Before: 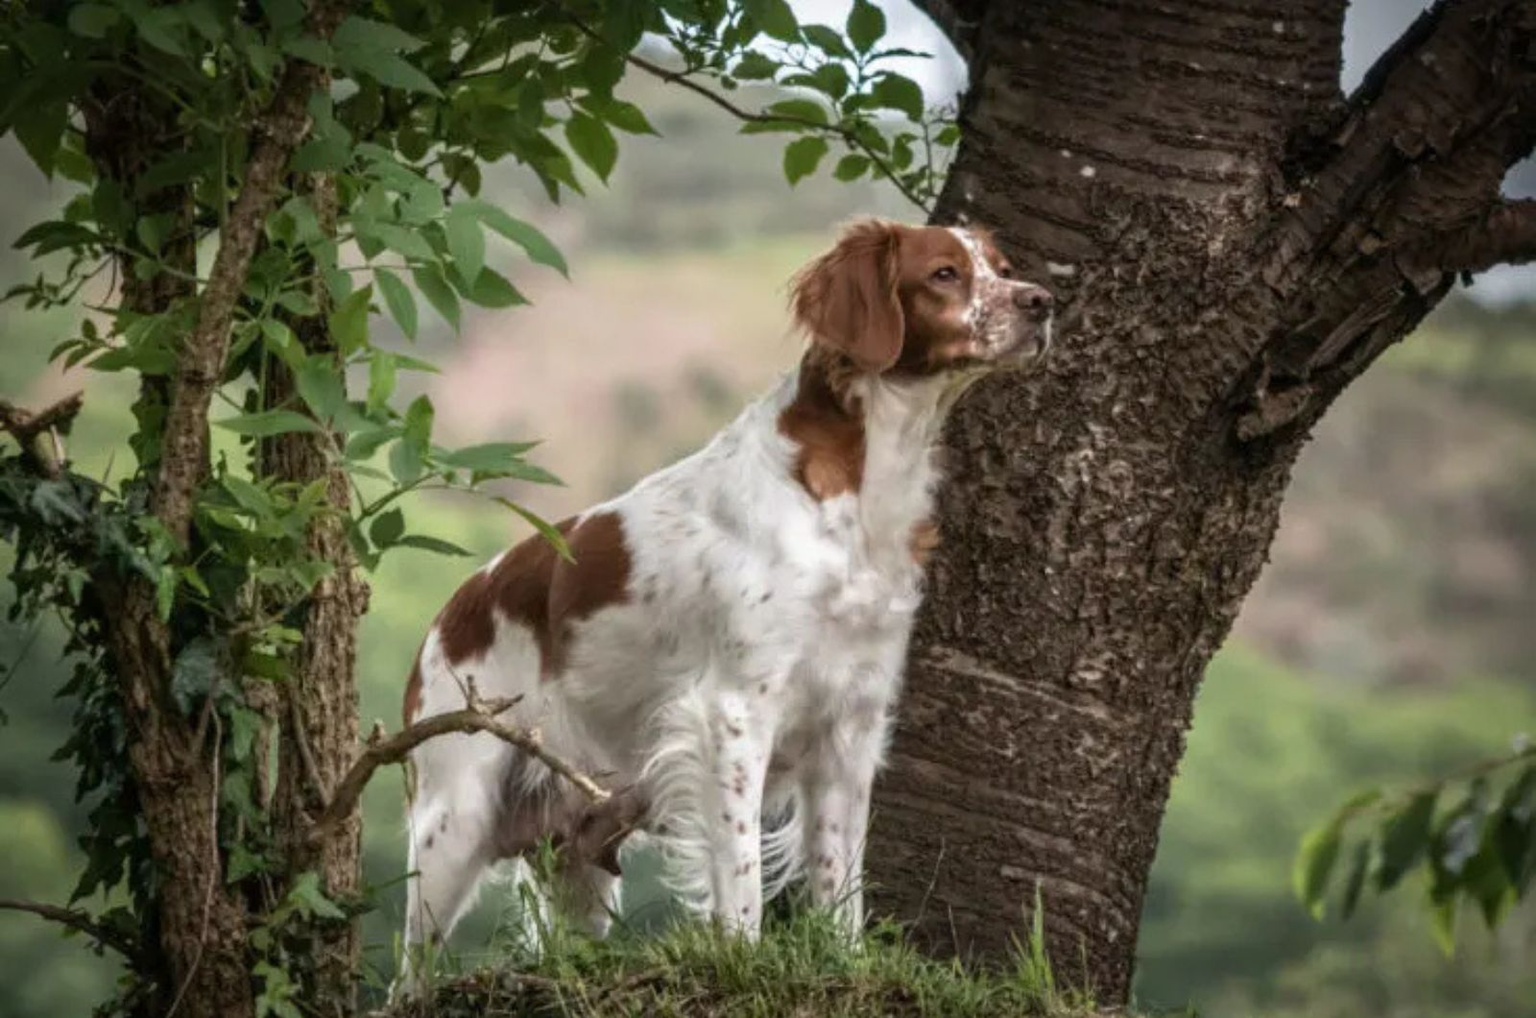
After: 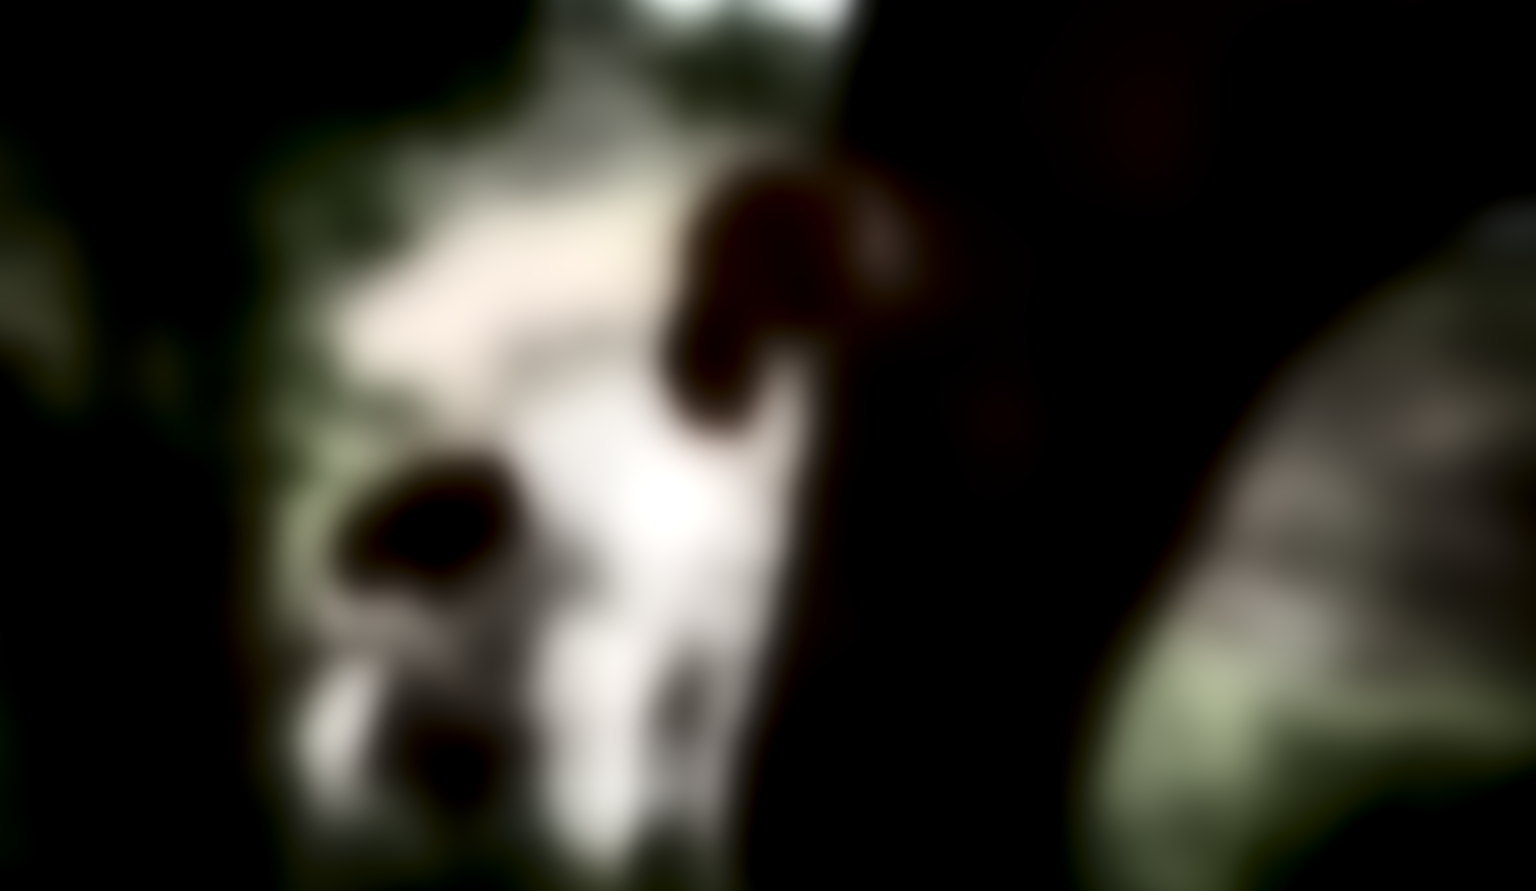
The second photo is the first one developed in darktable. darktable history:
rotate and perspective: rotation 1.69°, lens shift (vertical) -0.023, lens shift (horizontal) -0.291, crop left 0.025, crop right 0.988, crop top 0.092, crop bottom 0.842
local contrast: highlights 65%, shadows 54%, detail 169%, midtone range 0.514
contrast brightness saturation: contrast 0.25, saturation -0.31
lowpass: radius 31.92, contrast 1.72, brightness -0.98, saturation 0.94
